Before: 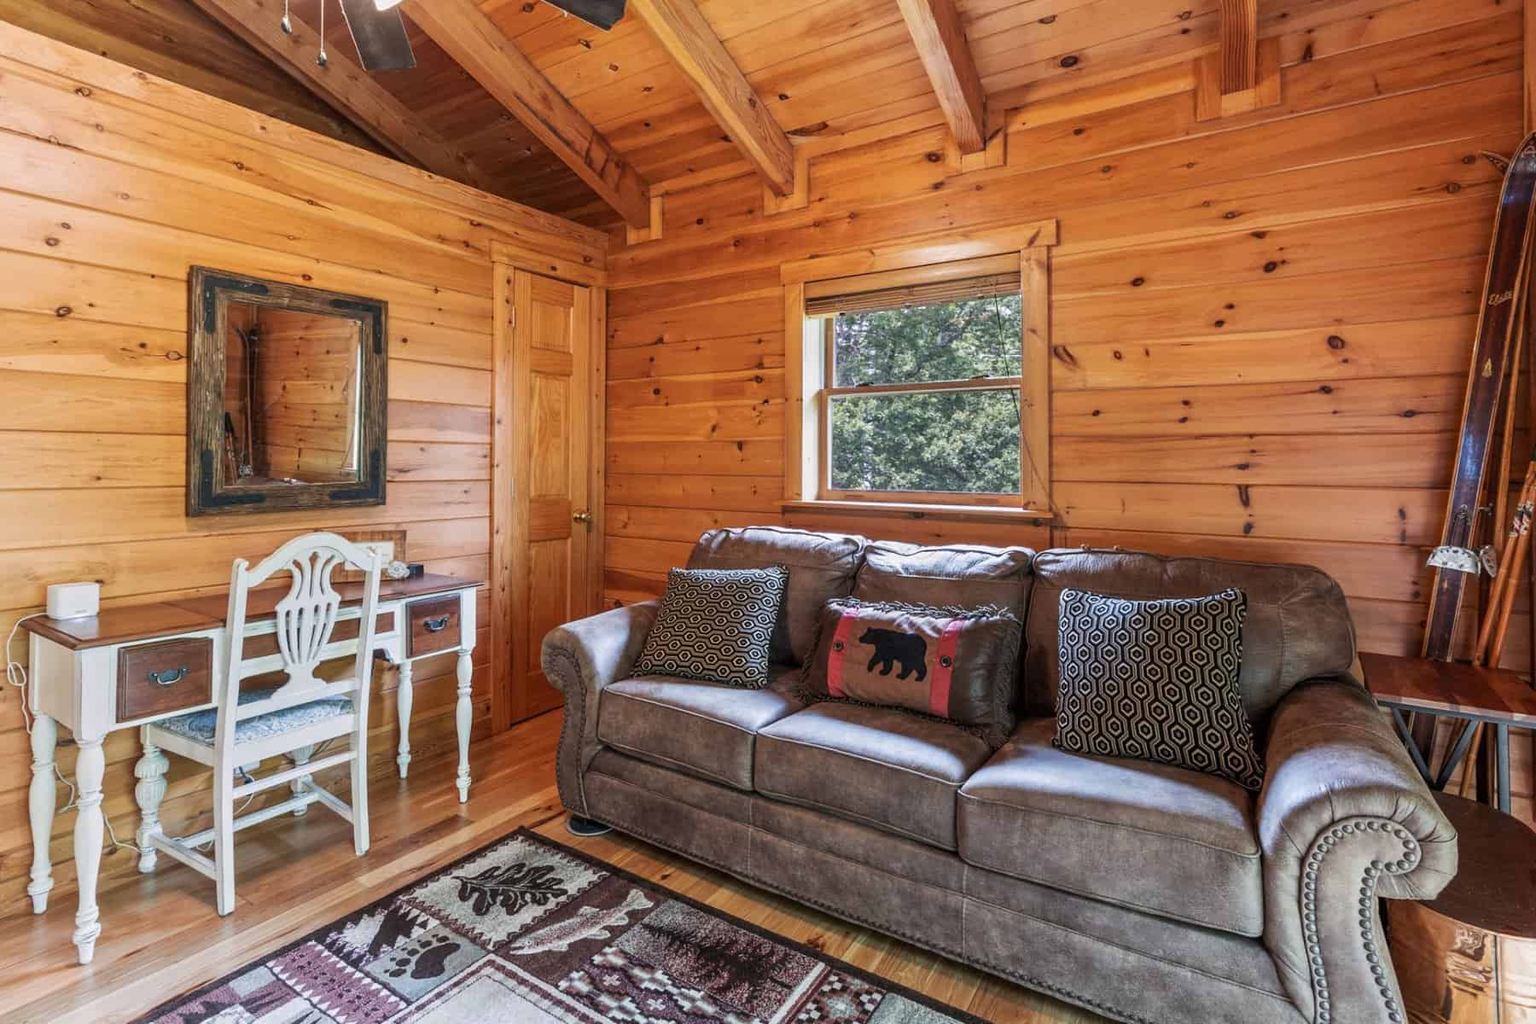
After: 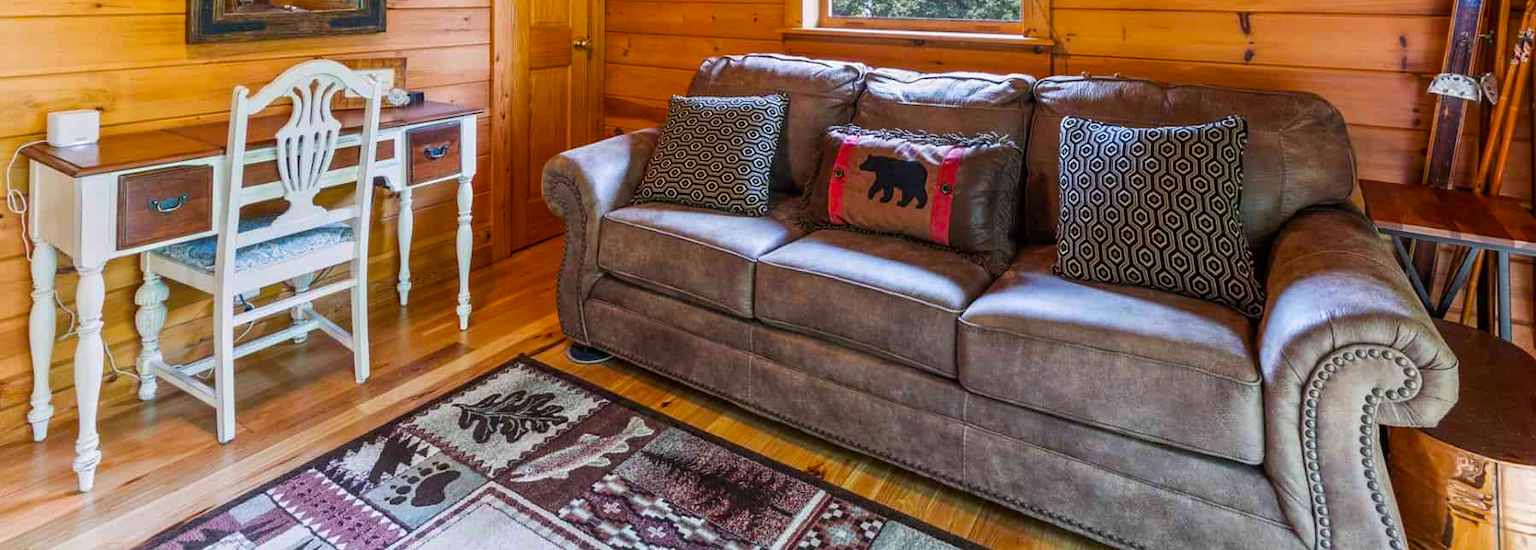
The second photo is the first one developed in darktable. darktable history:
crop and rotate: top 46.237%
color balance rgb: linear chroma grading › global chroma 15%, perceptual saturation grading › global saturation 30%
